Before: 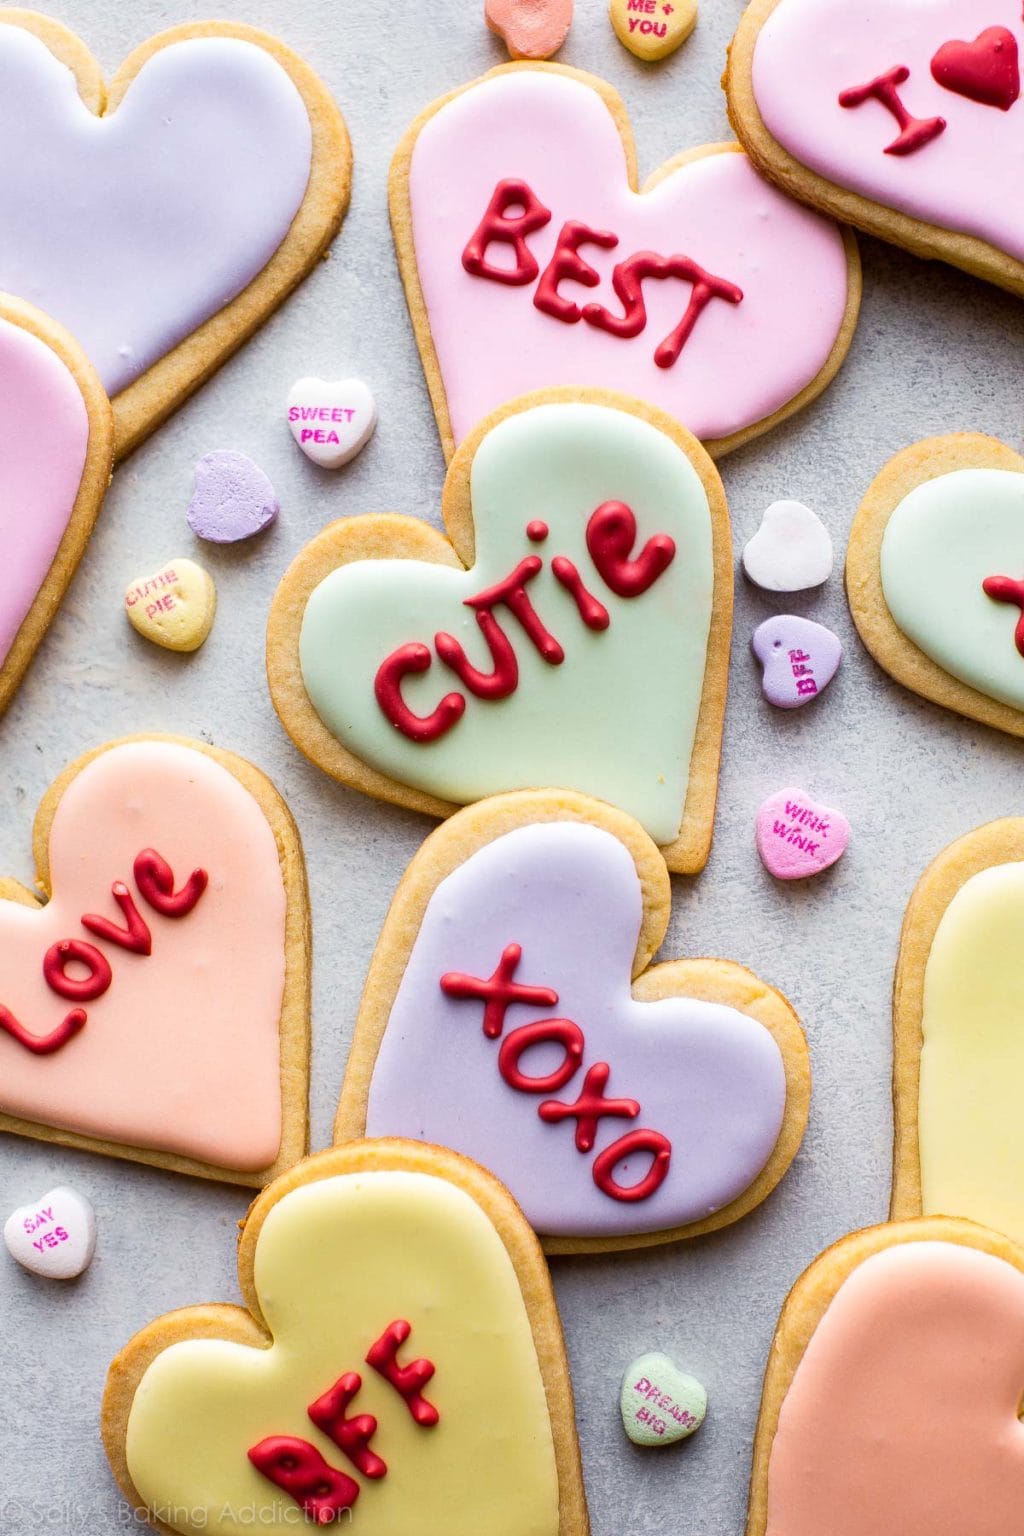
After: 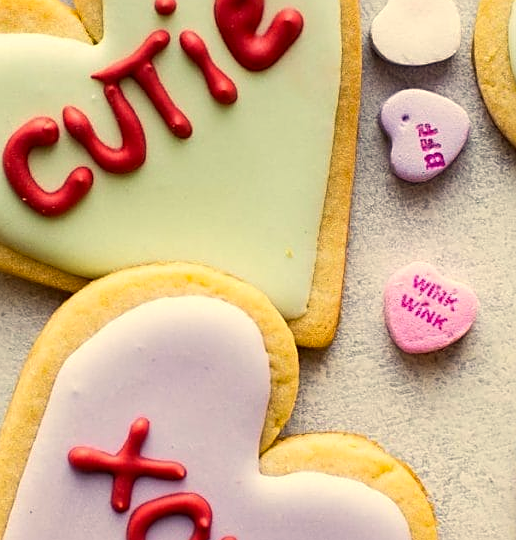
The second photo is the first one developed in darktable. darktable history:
color correction: highlights a* 2.62, highlights b* 22.7
crop: left 36.409%, top 34.298%, right 13.124%, bottom 30.507%
sharpen: on, module defaults
